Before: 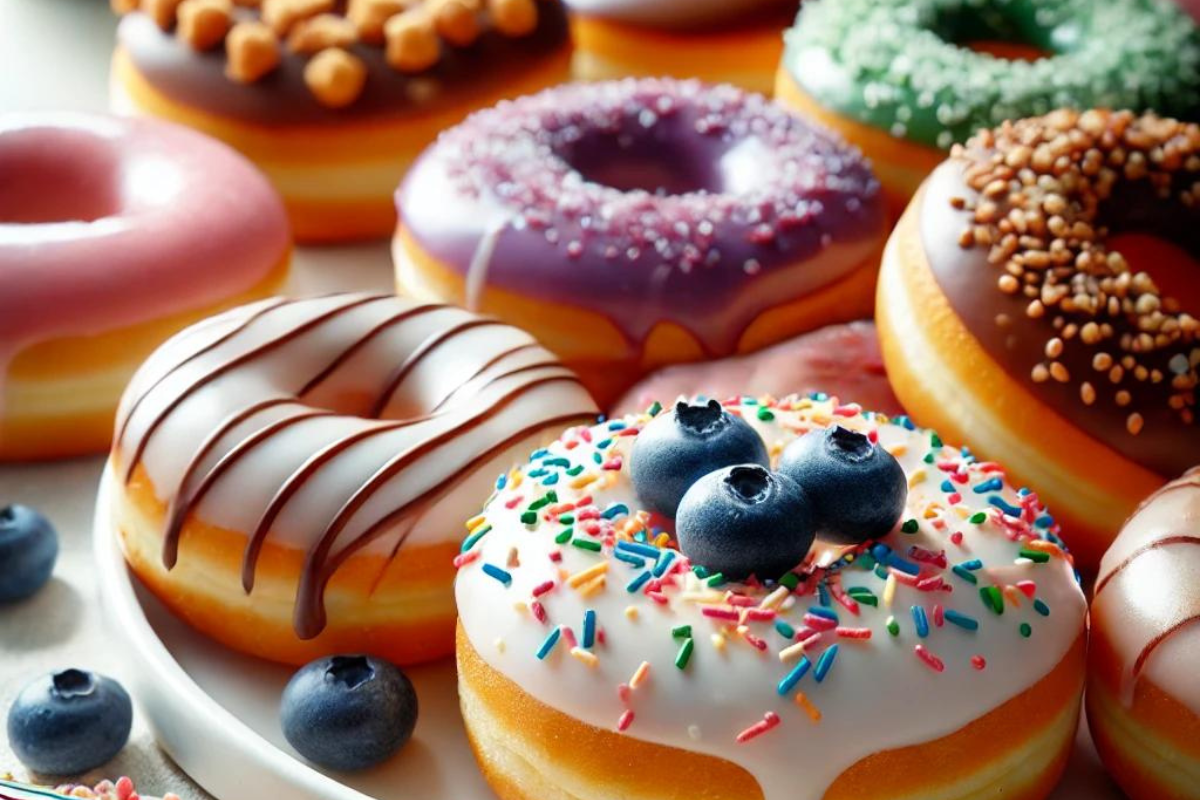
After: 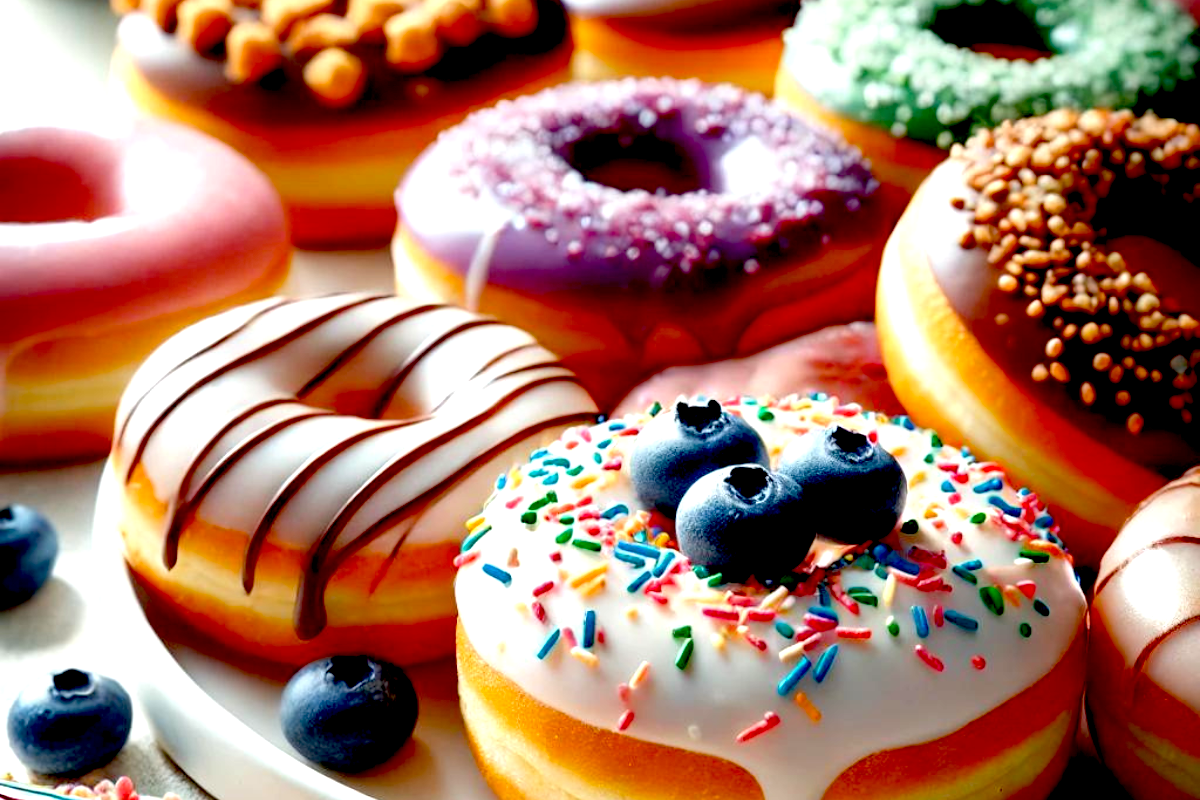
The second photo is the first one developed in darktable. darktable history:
exposure: black level correction 0.04, exposure 0.5 EV, compensate highlight preservation false
white balance: emerald 1
